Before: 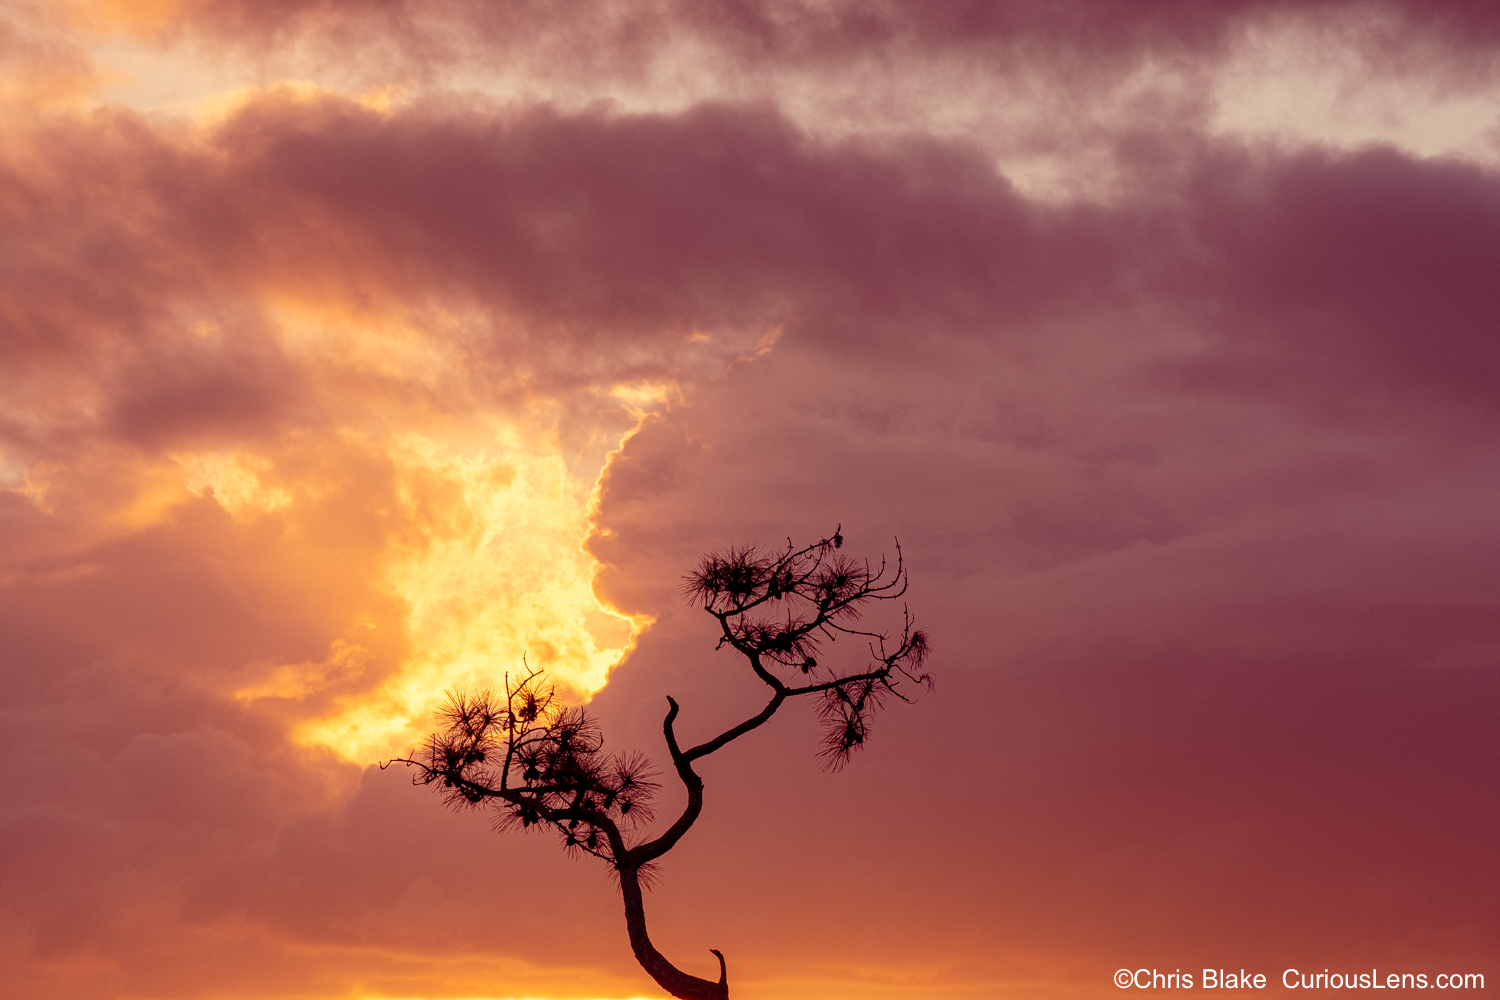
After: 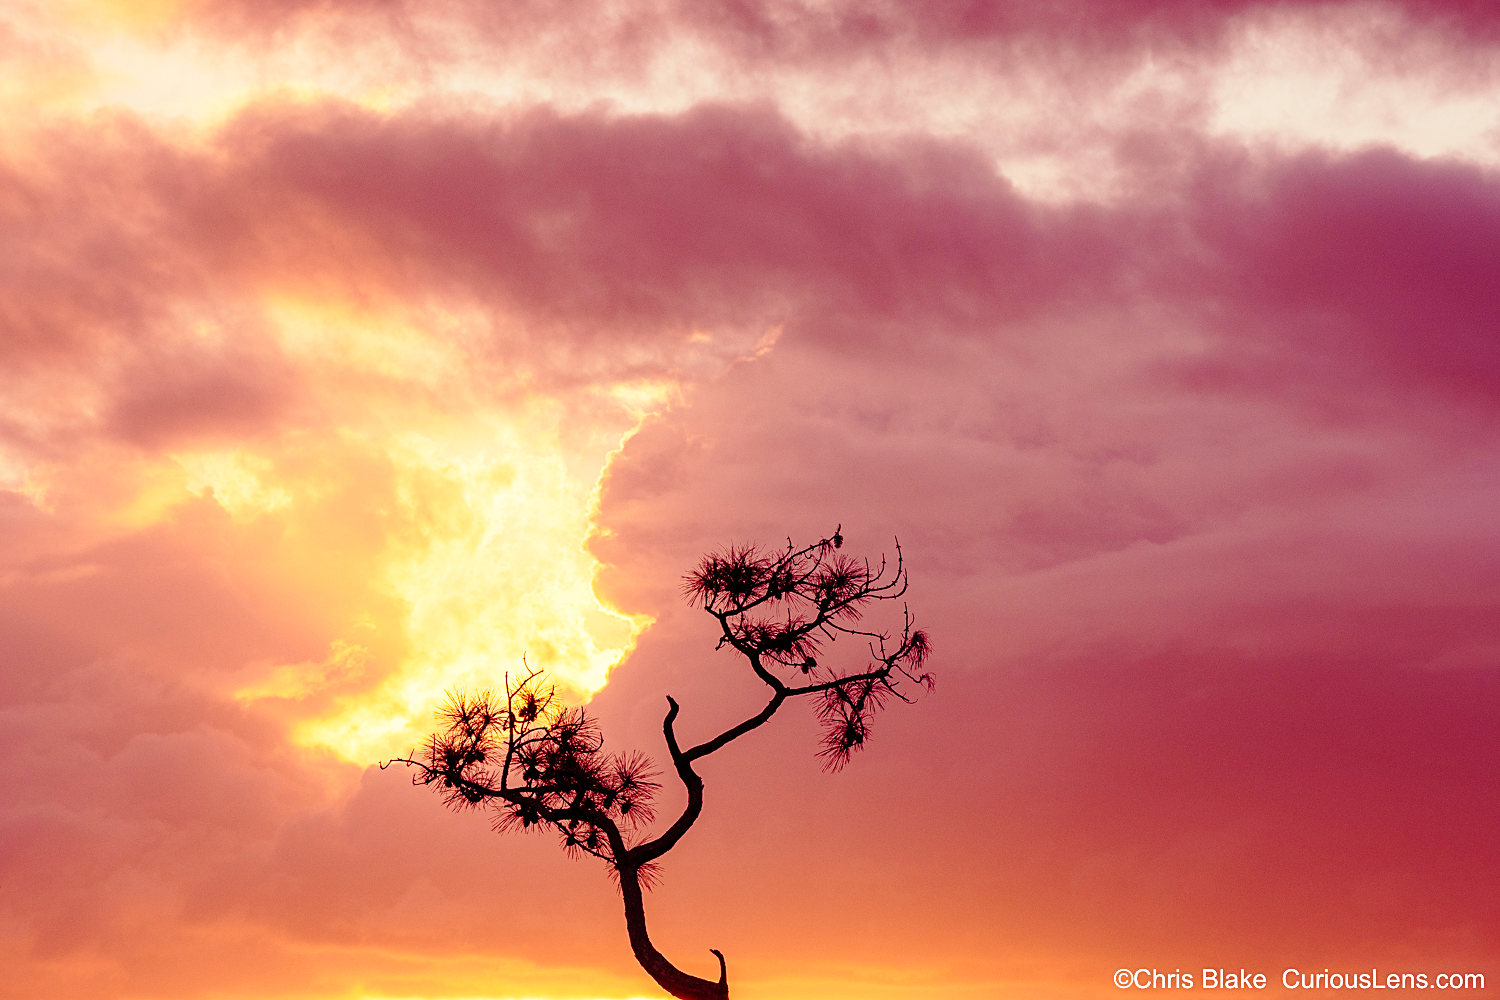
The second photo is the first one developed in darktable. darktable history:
base curve: curves: ch0 [(0, 0) (0.028, 0.03) (0.121, 0.232) (0.46, 0.748) (0.859, 0.968) (1, 1)], preserve colors none
sharpen: radius 1.864, amount 0.398, threshold 1.271
